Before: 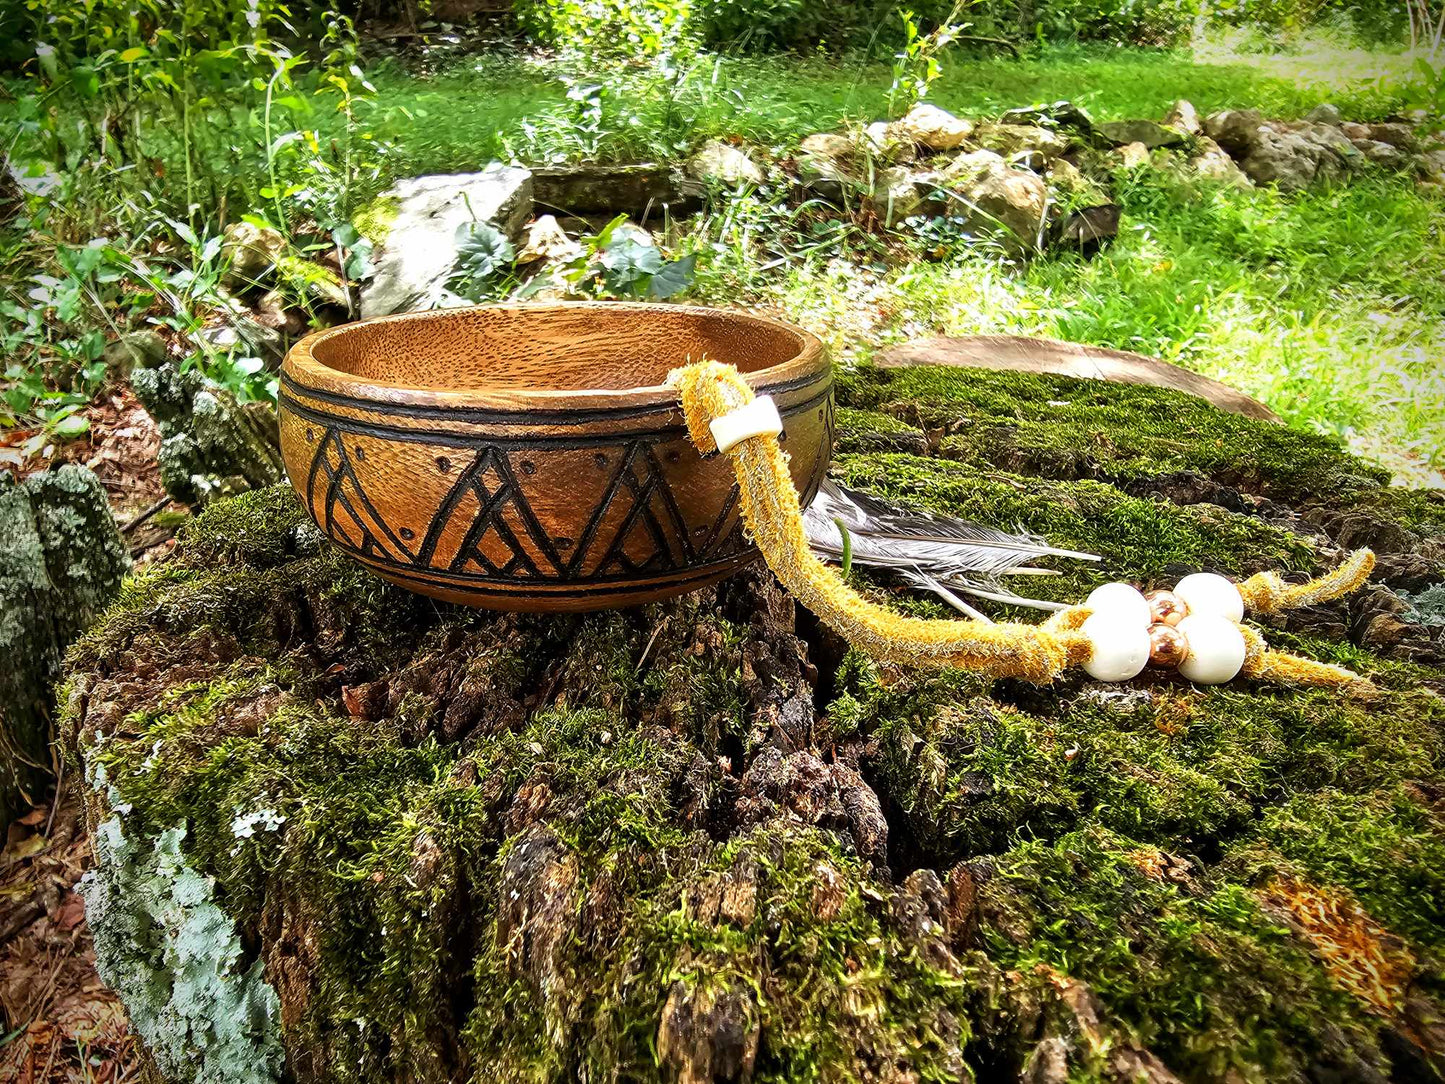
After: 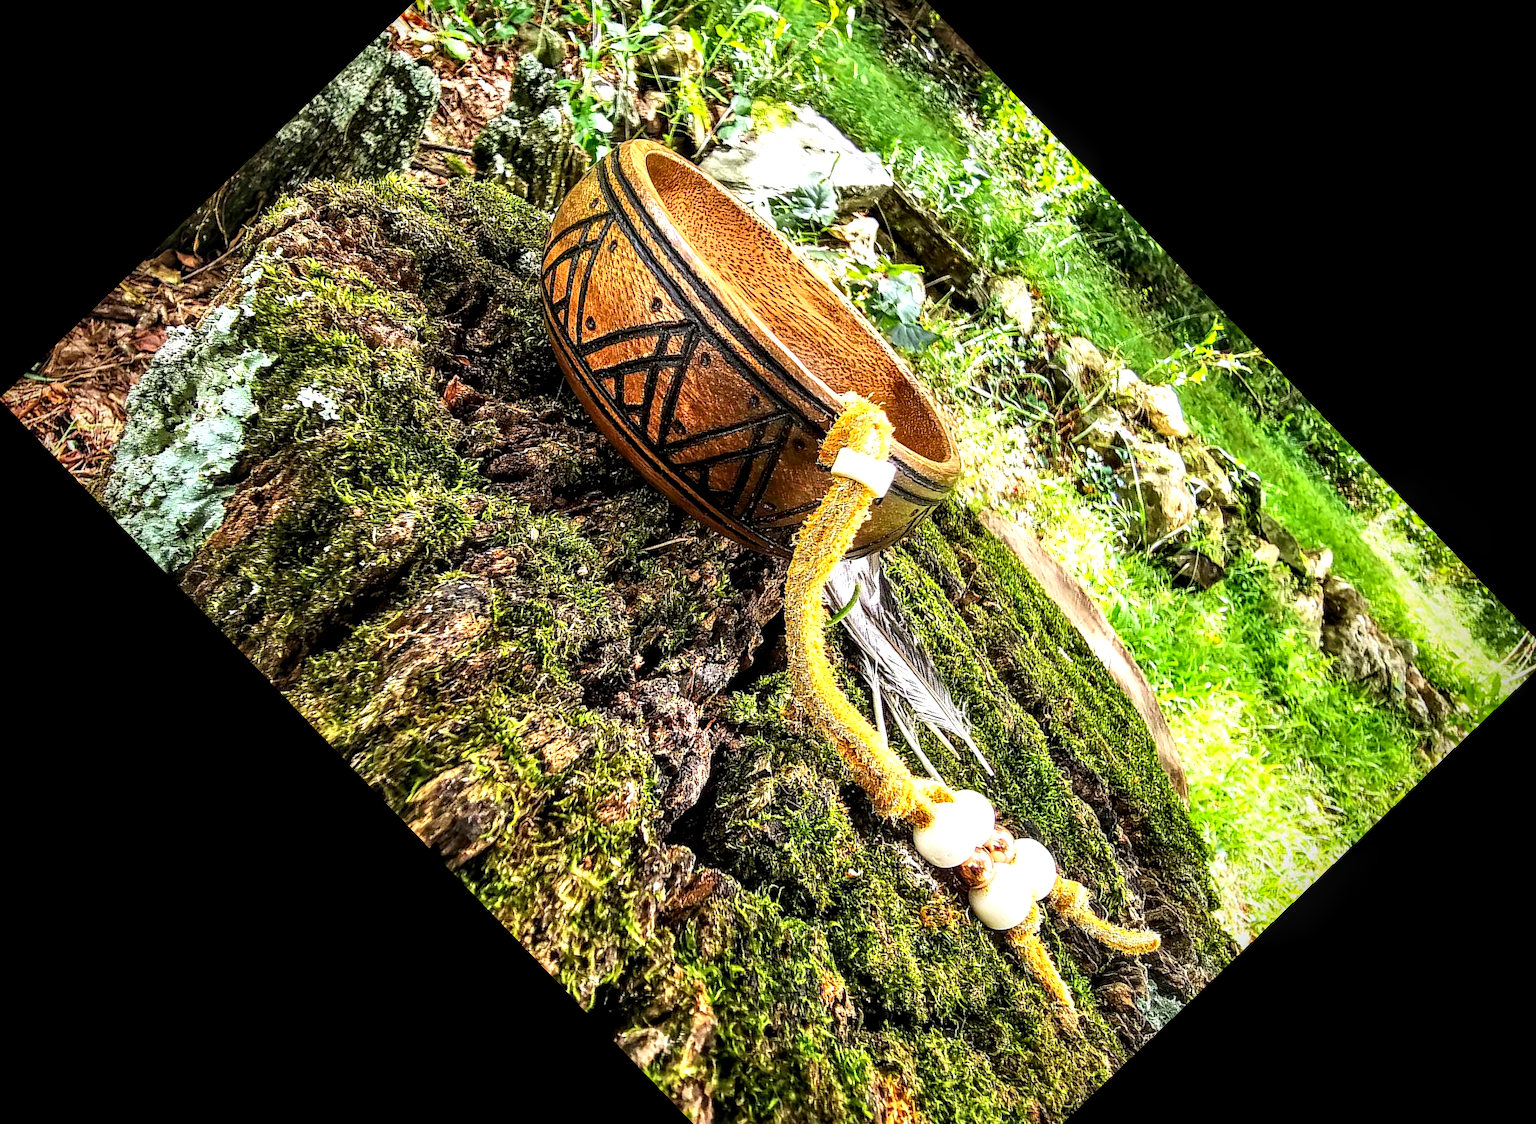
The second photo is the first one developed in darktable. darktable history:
crop and rotate: angle -46.26°, top 16.234%, right 0.912%, bottom 11.704%
local contrast: highlights 60%, shadows 60%, detail 160%
contrast brightness saturation: contrast 0.2, brightness 0.16, saturation 0.22
